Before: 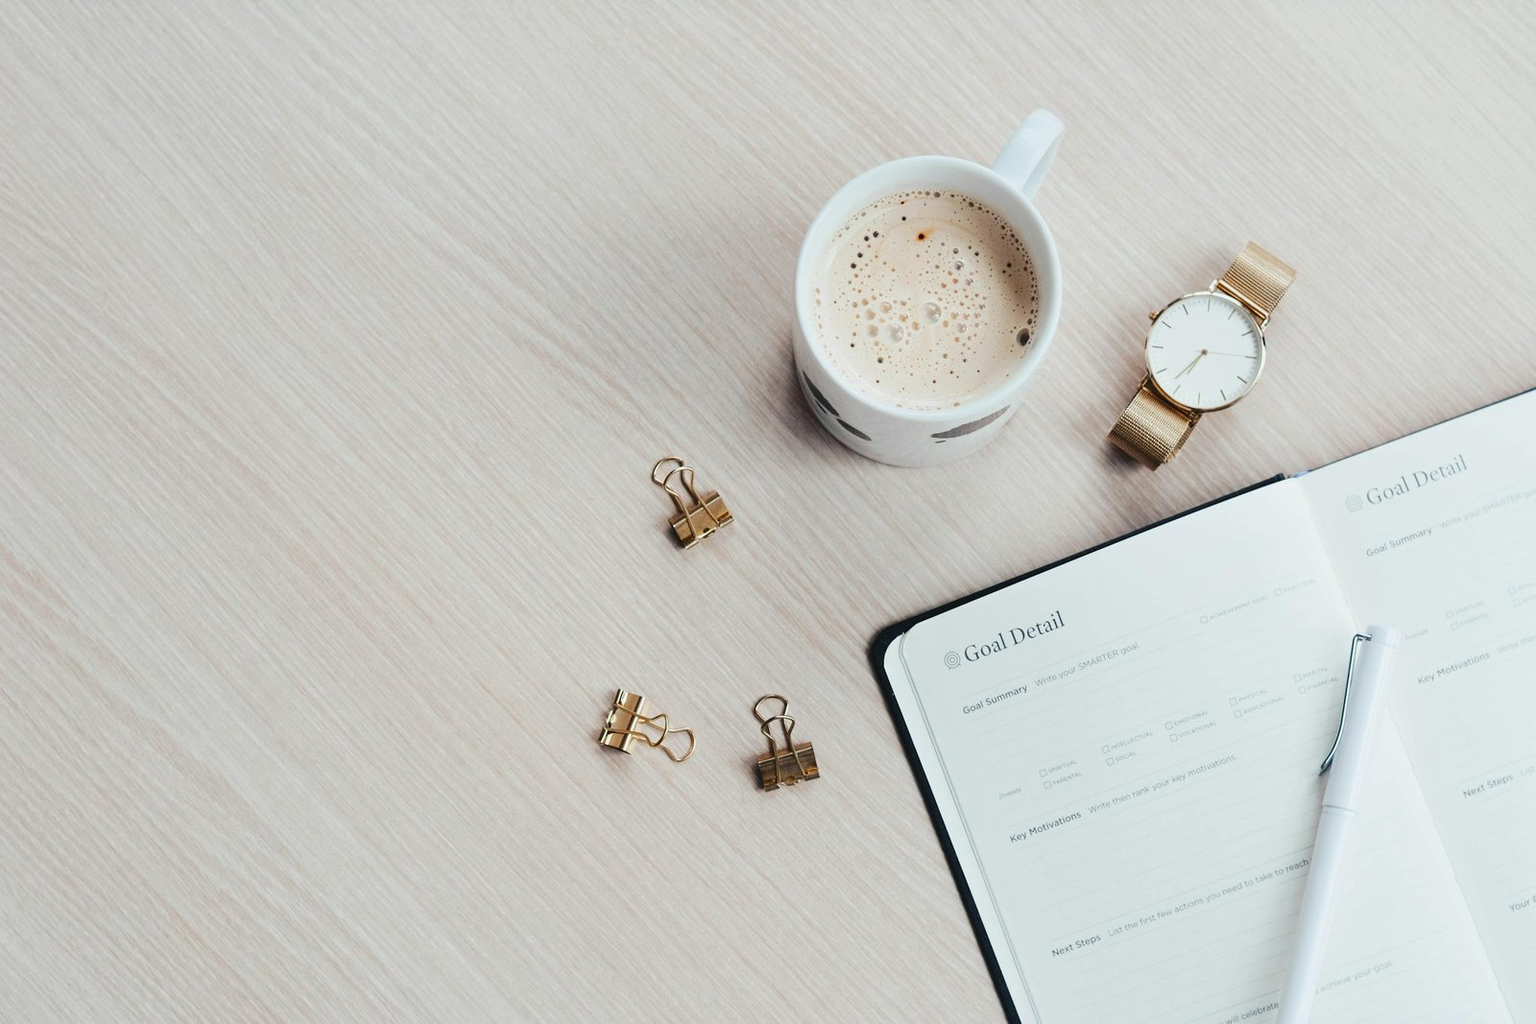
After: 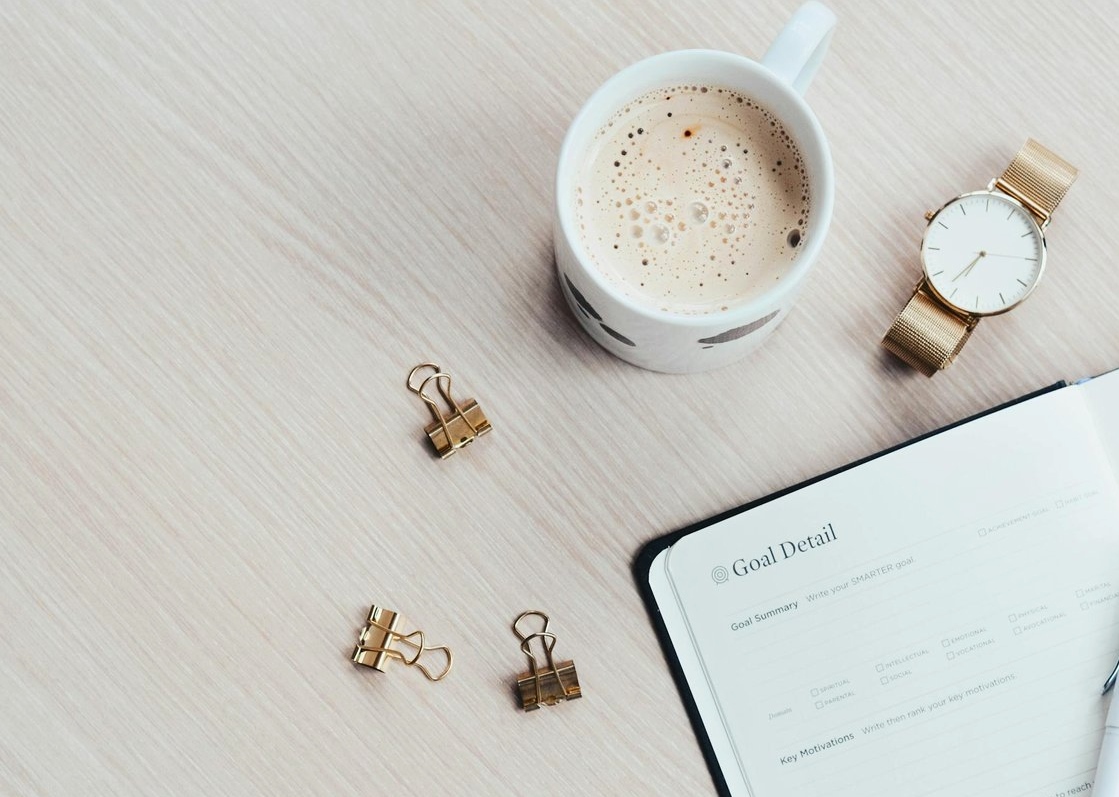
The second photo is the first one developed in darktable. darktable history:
contrast brightness saturation: contrast 0.1, brightness 0.02, saturation 0.02
crop and rotate: left 17.046%, top 10.659%, right 12.989%, bottom 14.553%
